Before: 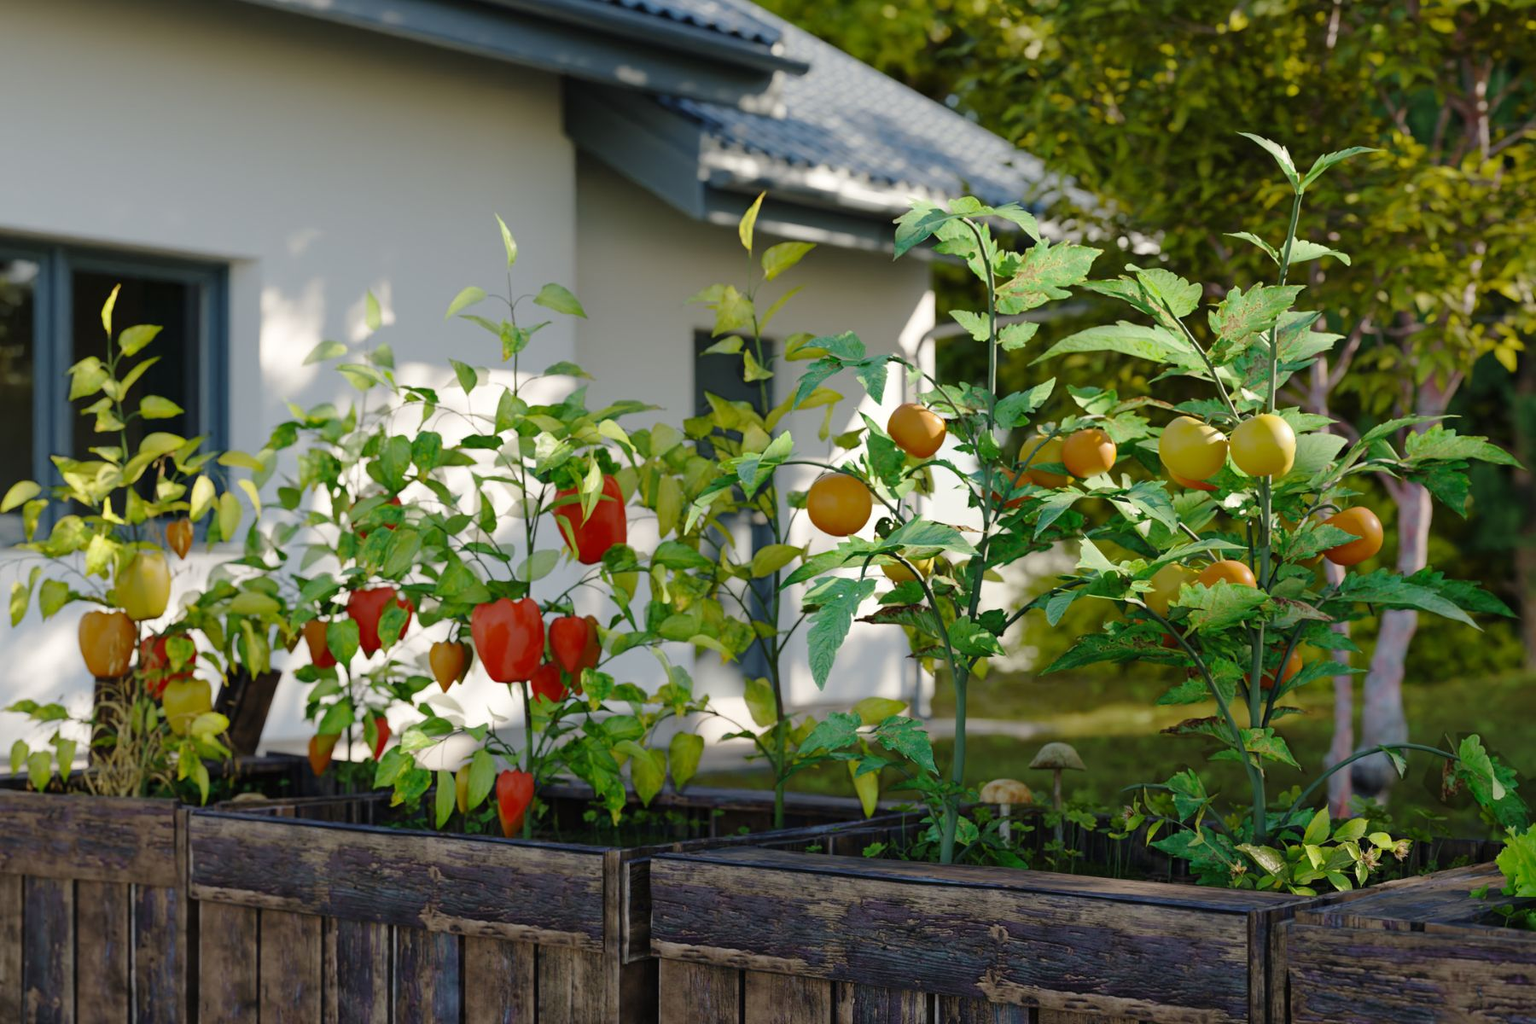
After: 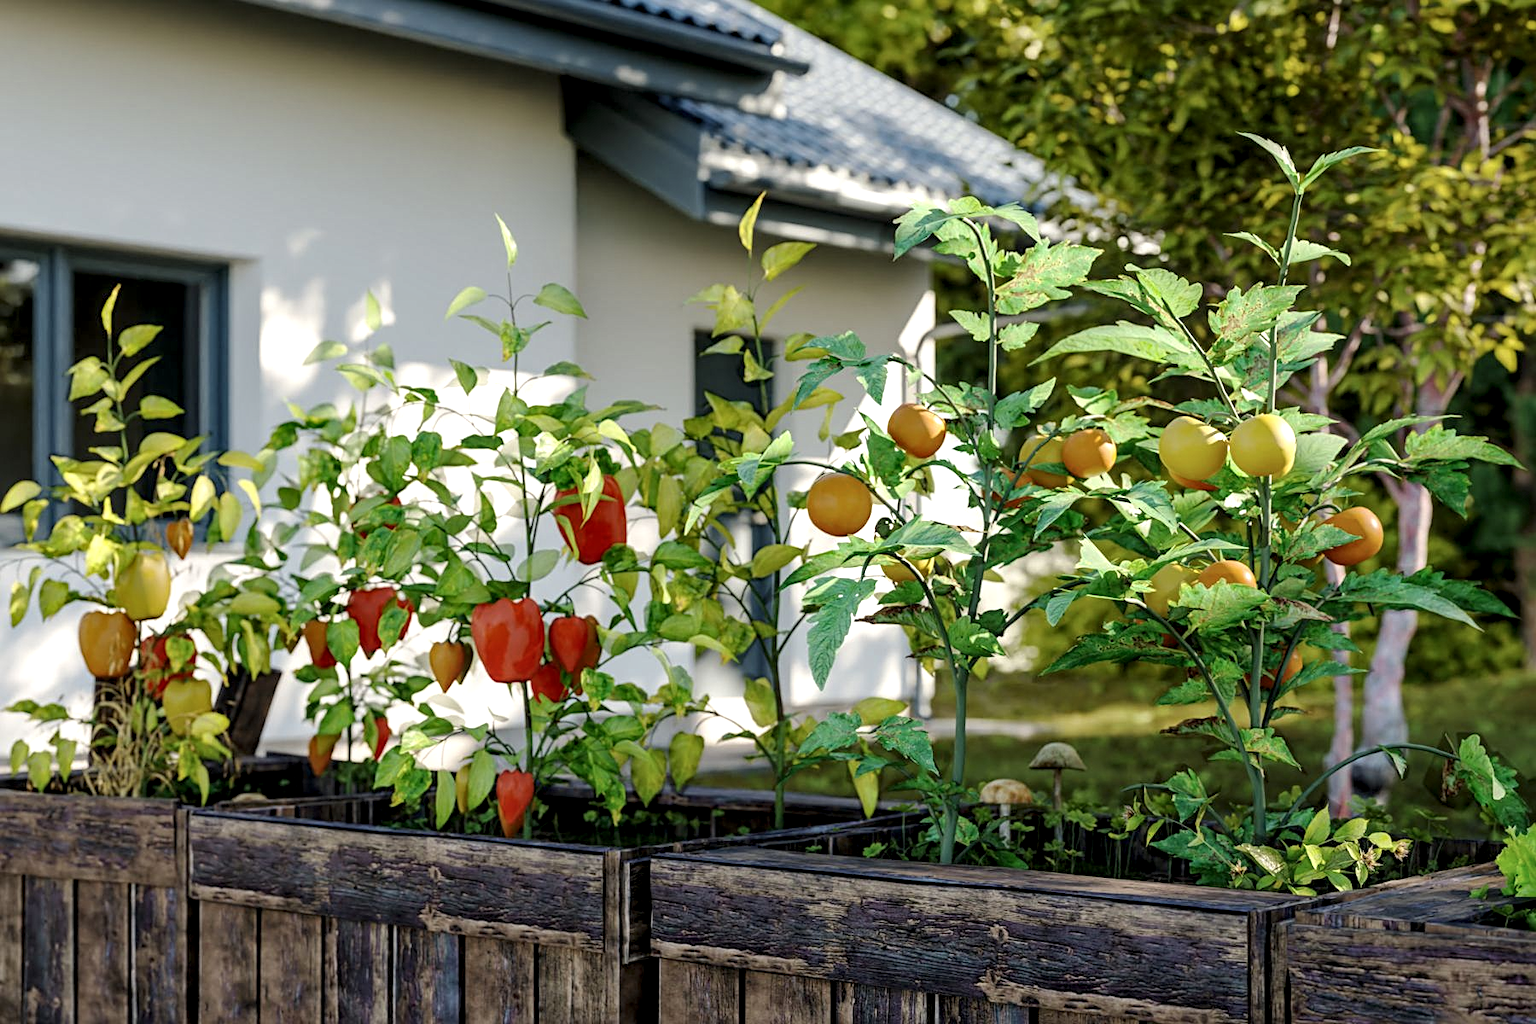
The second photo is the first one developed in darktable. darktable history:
contrast brightness saturation: contrast 0.053, brightness 0.069, saturation 0.015
local contrast: detail 160%
sharpen: radius 2.477, amount 0.337
